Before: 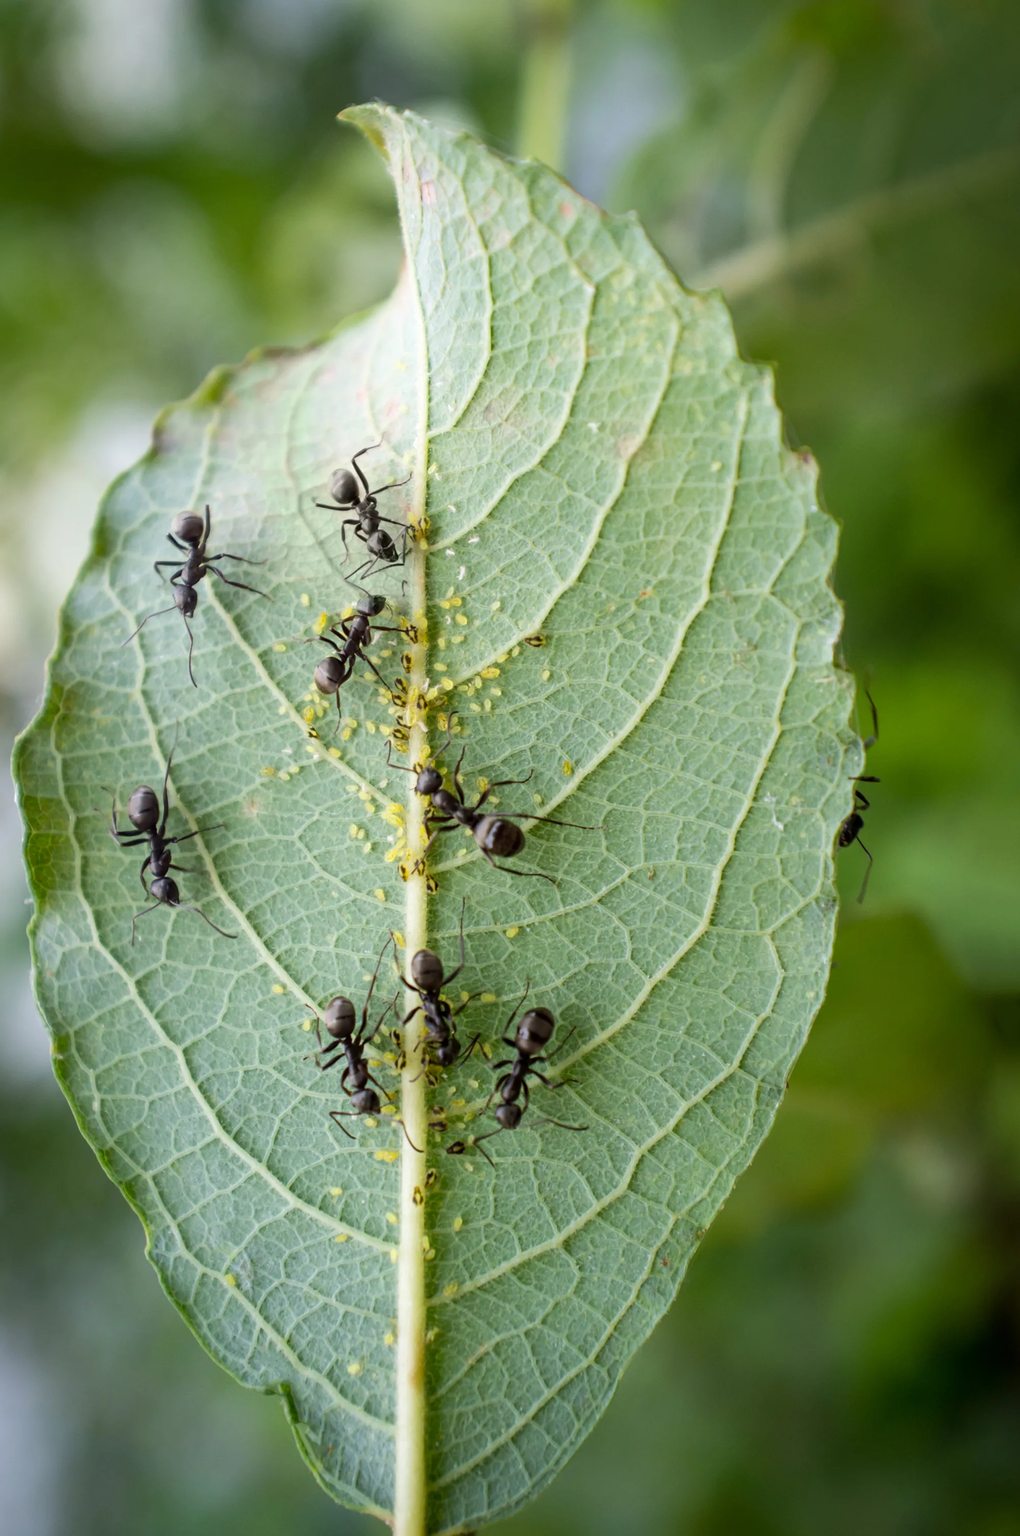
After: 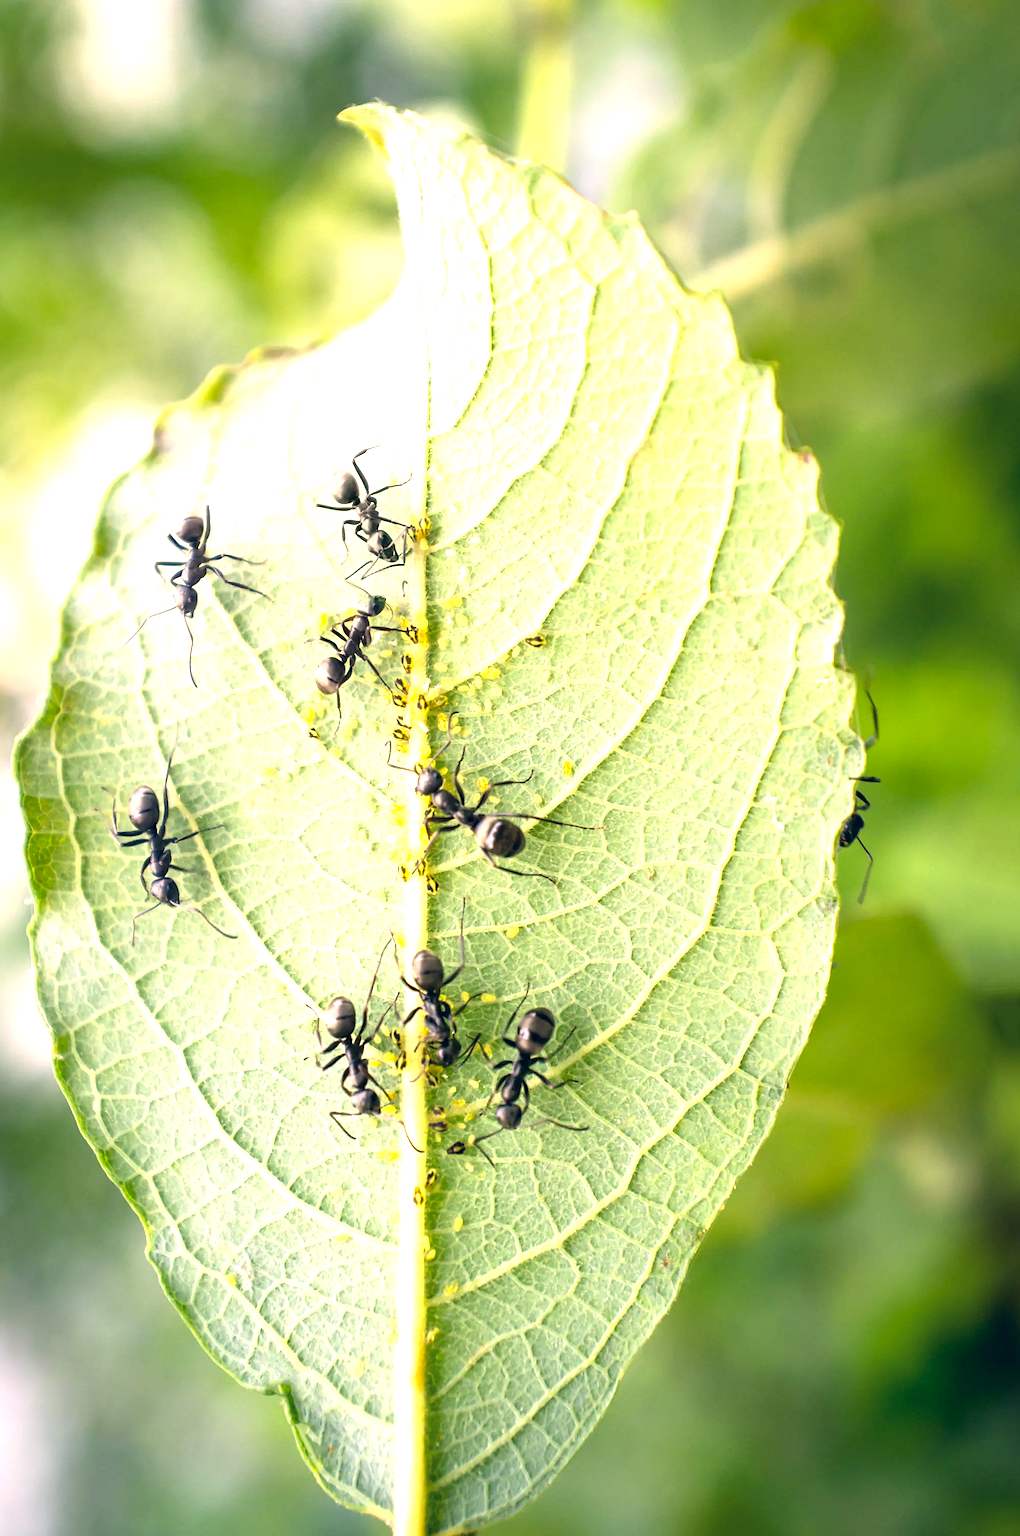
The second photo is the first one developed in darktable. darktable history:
exposure: black level correction 0, exposure 1.451 EV, compensate highlight preservation false
sharpen: radius 1.857, amount 0.398, threshold 1.67
color correction: highlights a* 10.37, highlights b* 14.74, shadows a* -10.24, shadows b* -15
